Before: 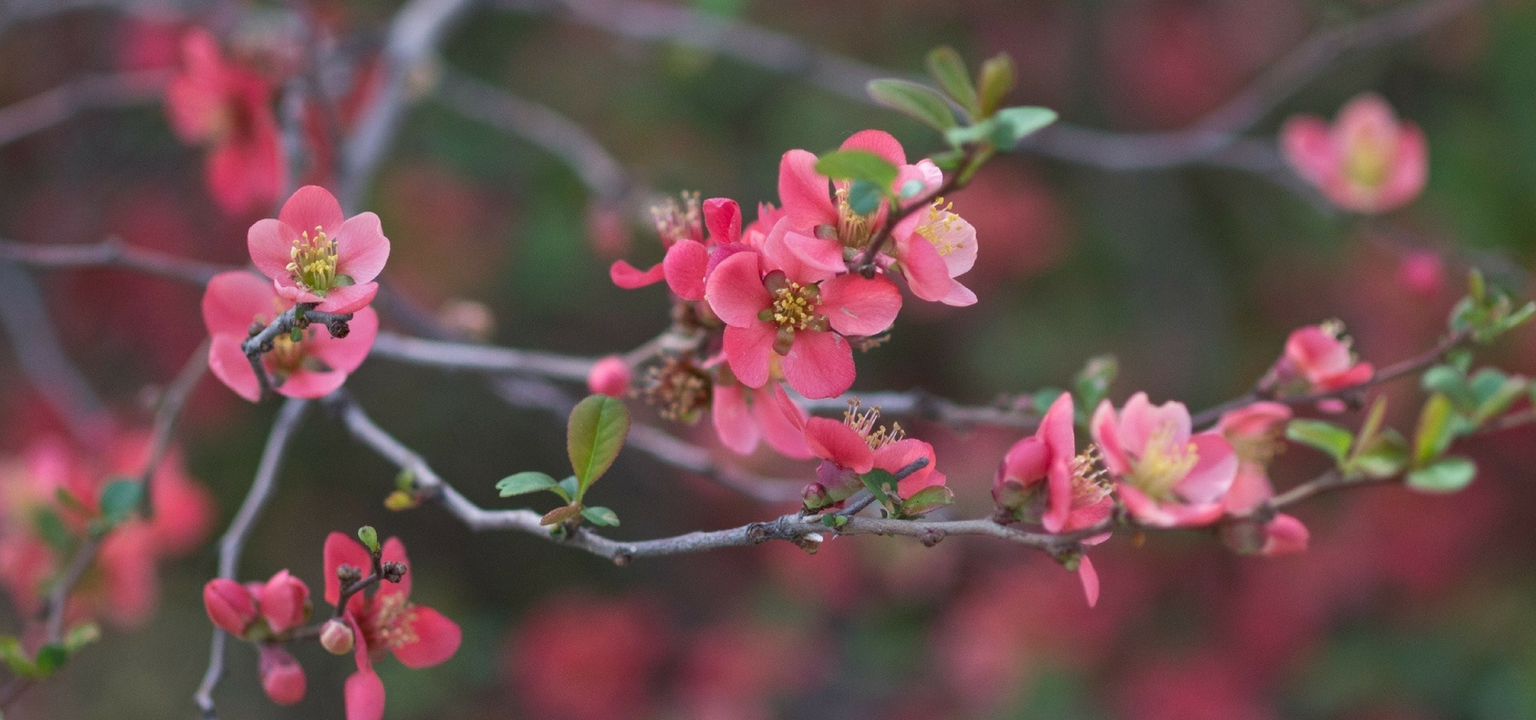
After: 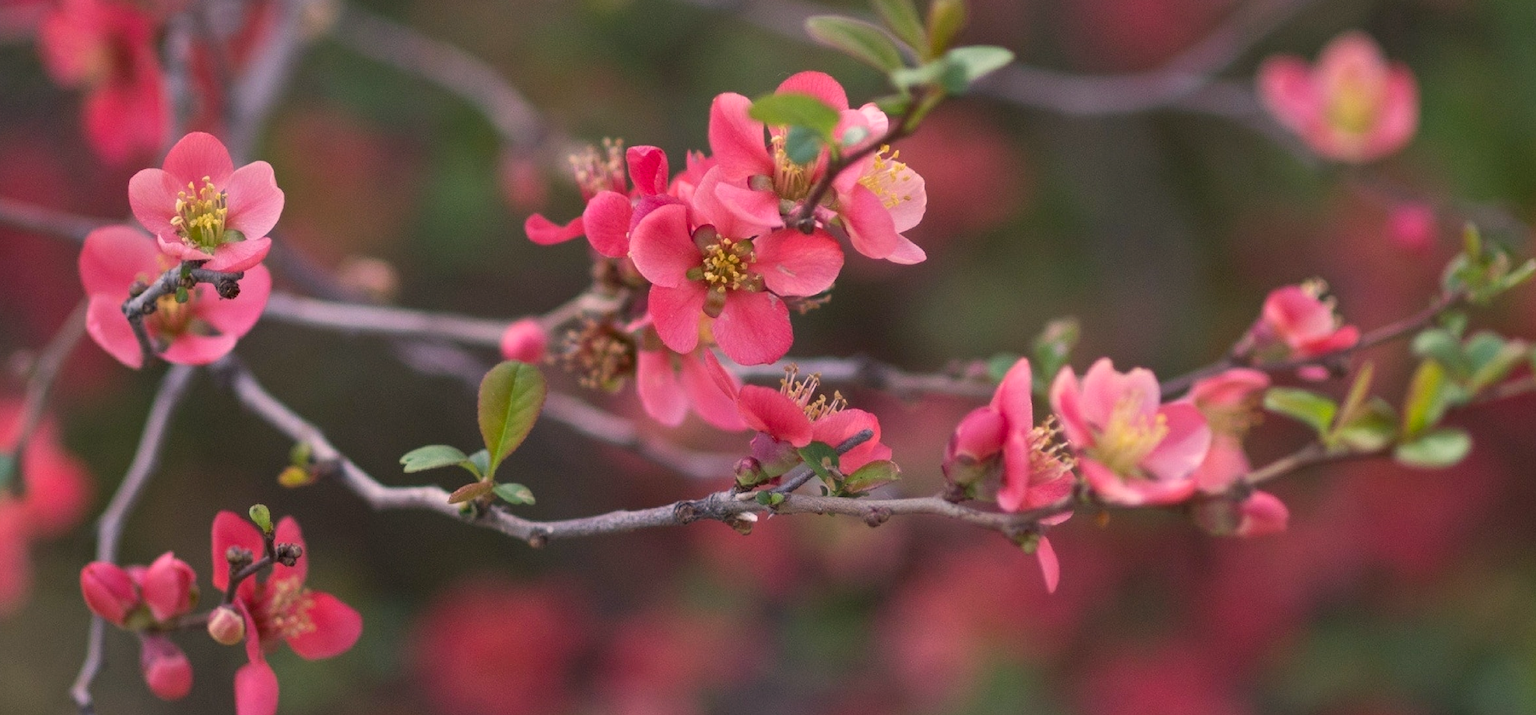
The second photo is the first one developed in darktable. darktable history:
color correction: highlights a* 11.28, highlights b* 12.12
crop and rotate: left 8.493%, top 9.014%
